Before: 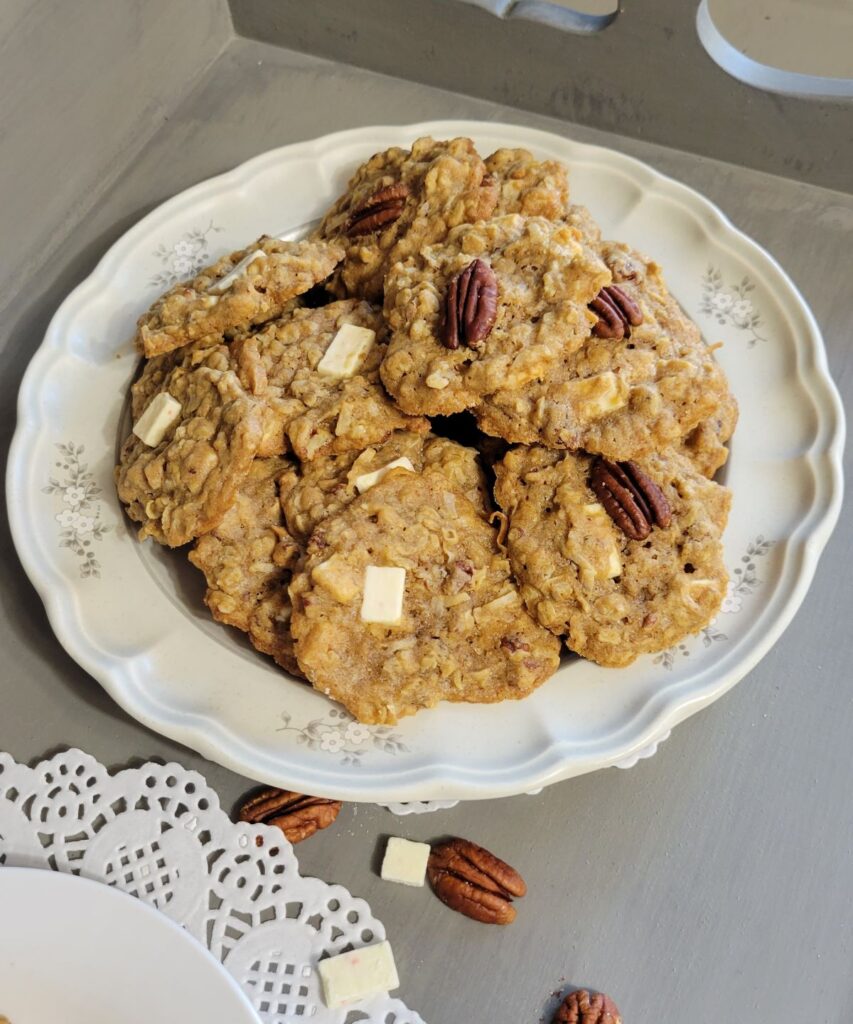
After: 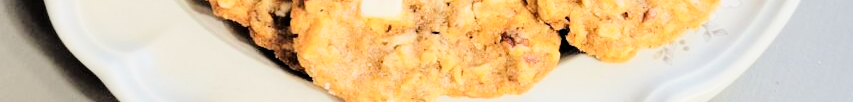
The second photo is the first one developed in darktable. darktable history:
crop and rotate: top 59.084%, bottom 30.916%
filmic rgb: black relative exposure -5 EV, hardness 2.88, contrast 1.4, highlights saturation mix -30%
exposure: black level correction 0.001, exposure 0.5 EV, compensate exposure bias true, compensate highlight preservation false
tone curve: curves: ch0 [(0, 0) (0.26, 0.424) (0.417, 0.585) (1, 1)]
